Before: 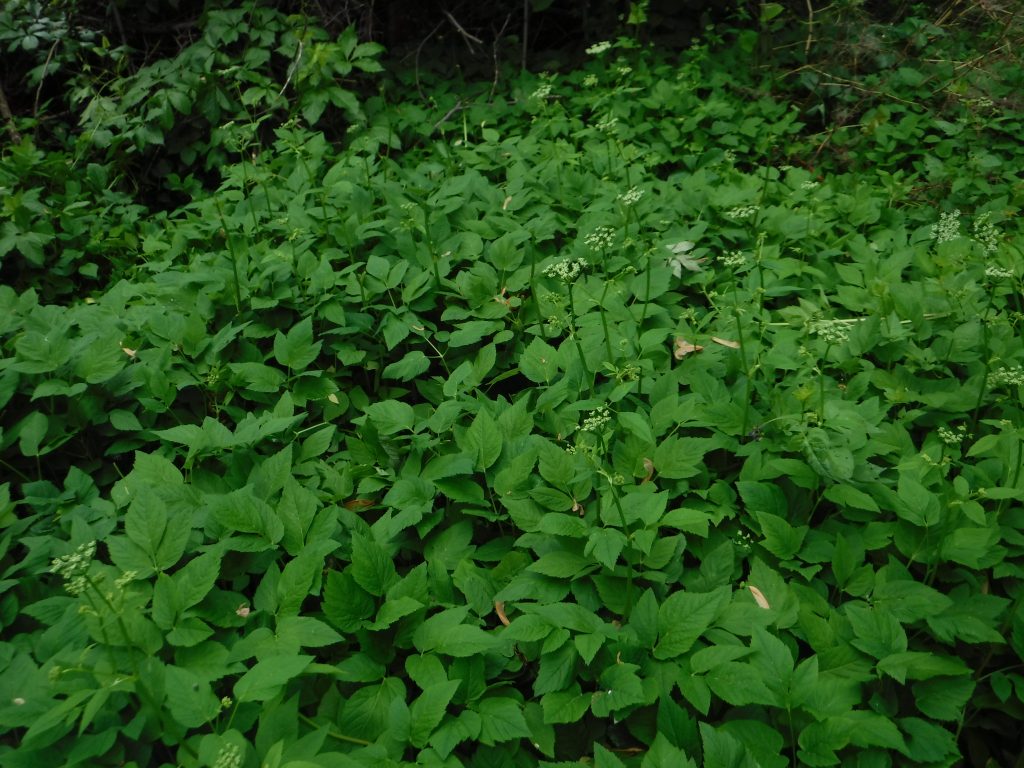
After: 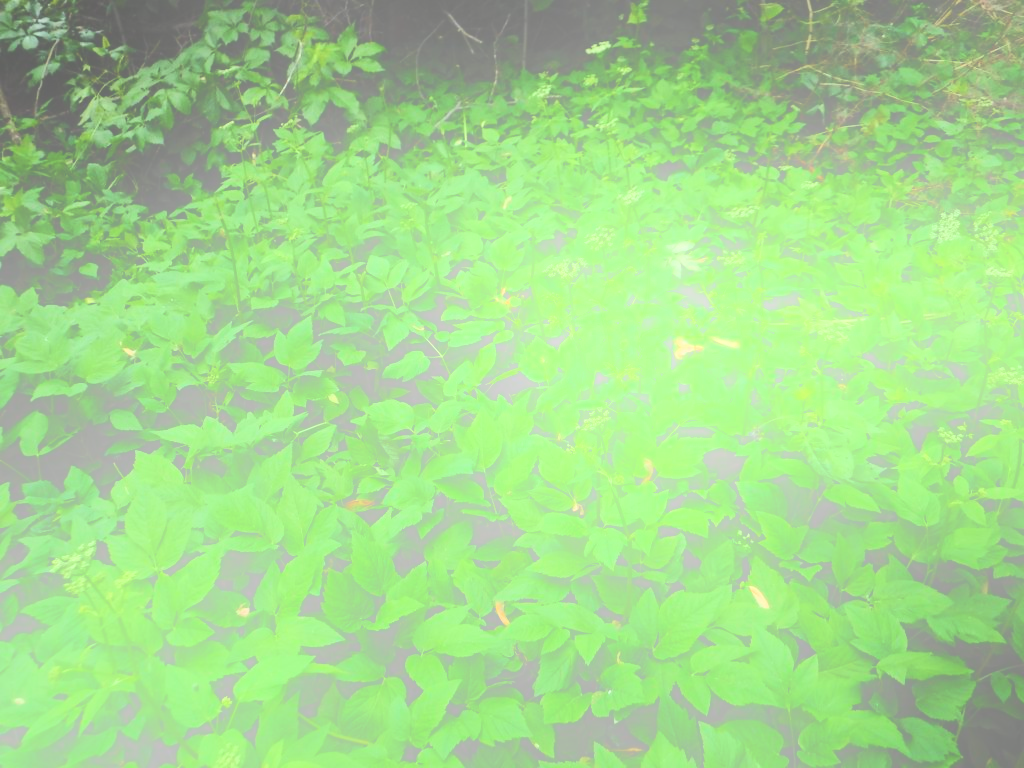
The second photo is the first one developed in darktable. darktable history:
bloom: size 25%, threshold 5%, strength 90%
base curve: curves: ch0 [(0, 0) (0.028, 0.03) (0.121, 0.232) (0.46, 0.748) (0.859, 0.968) (1, 1)]
